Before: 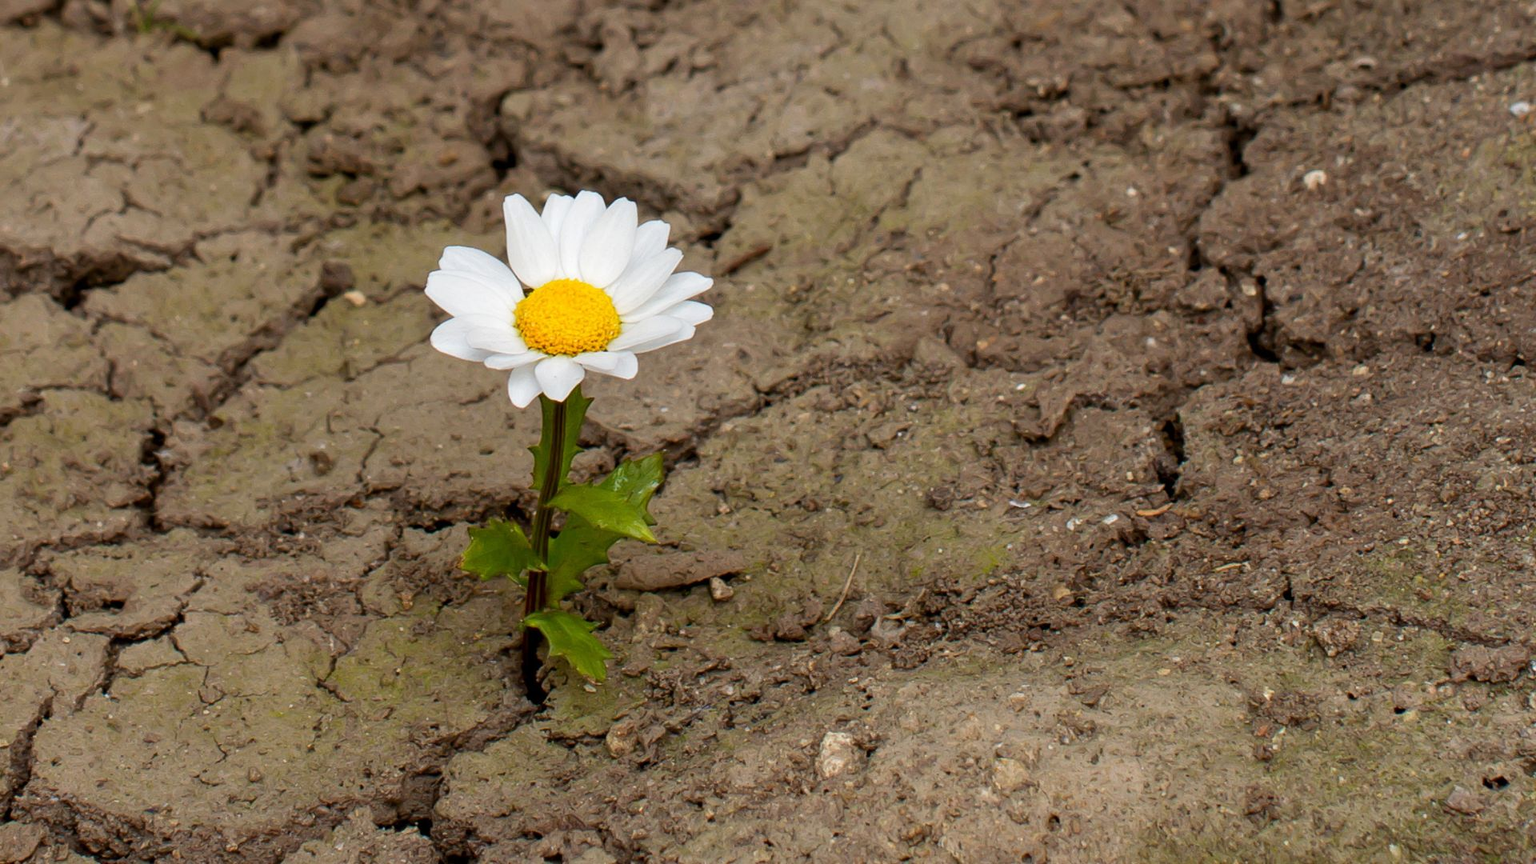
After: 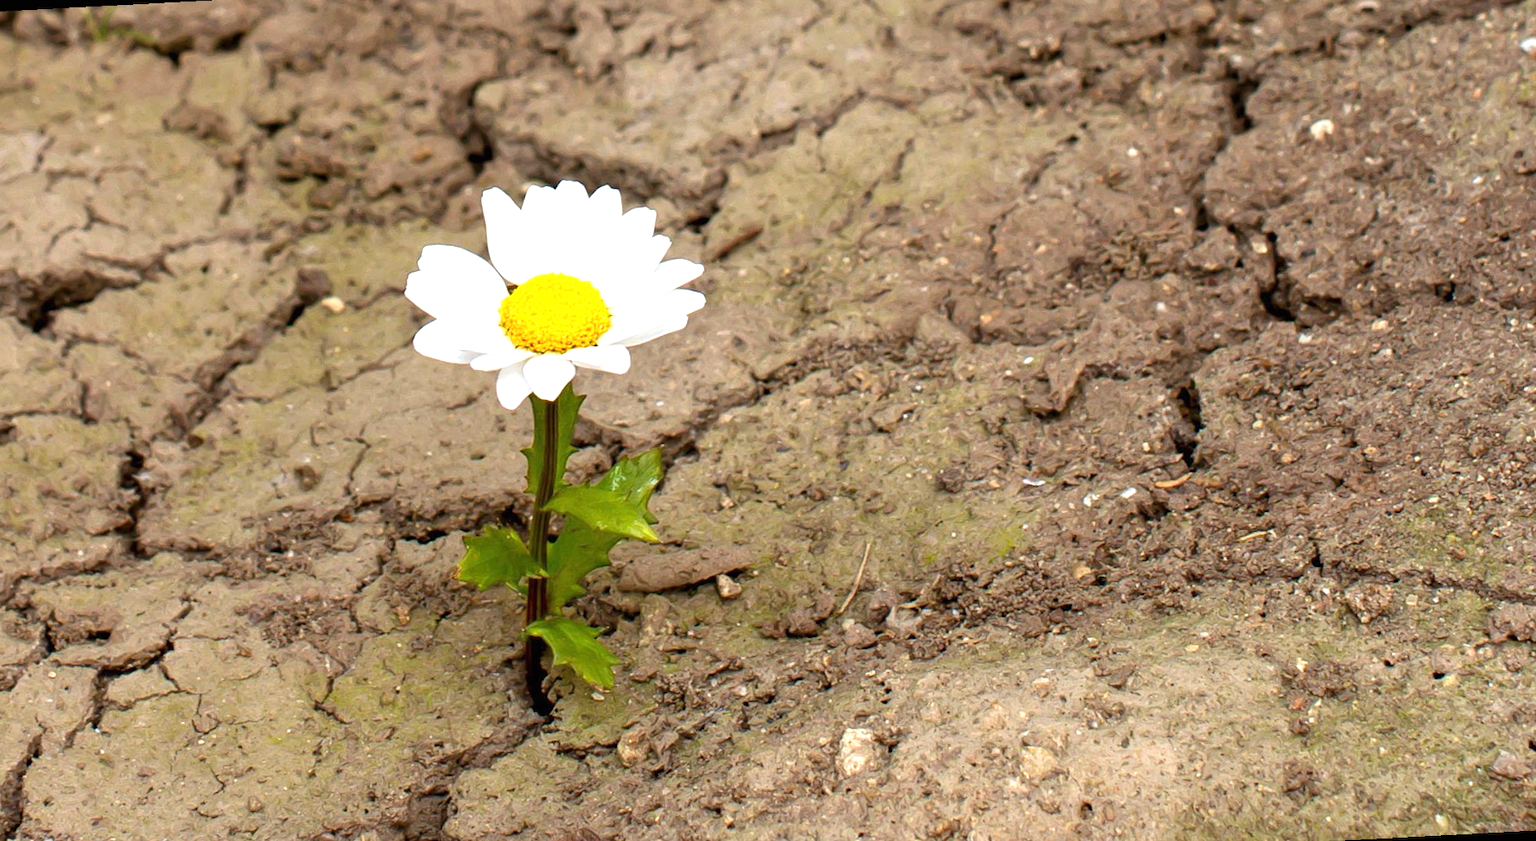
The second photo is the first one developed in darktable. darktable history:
exposure: black level correction 0, exposure 0.95 EV, compensate exposure bias true, compensate highlight preservation false
rotate and perspective: rotation -3°, crop left 0.031, crop right 0.968, crop top 0.07, crop bottom 0.93
